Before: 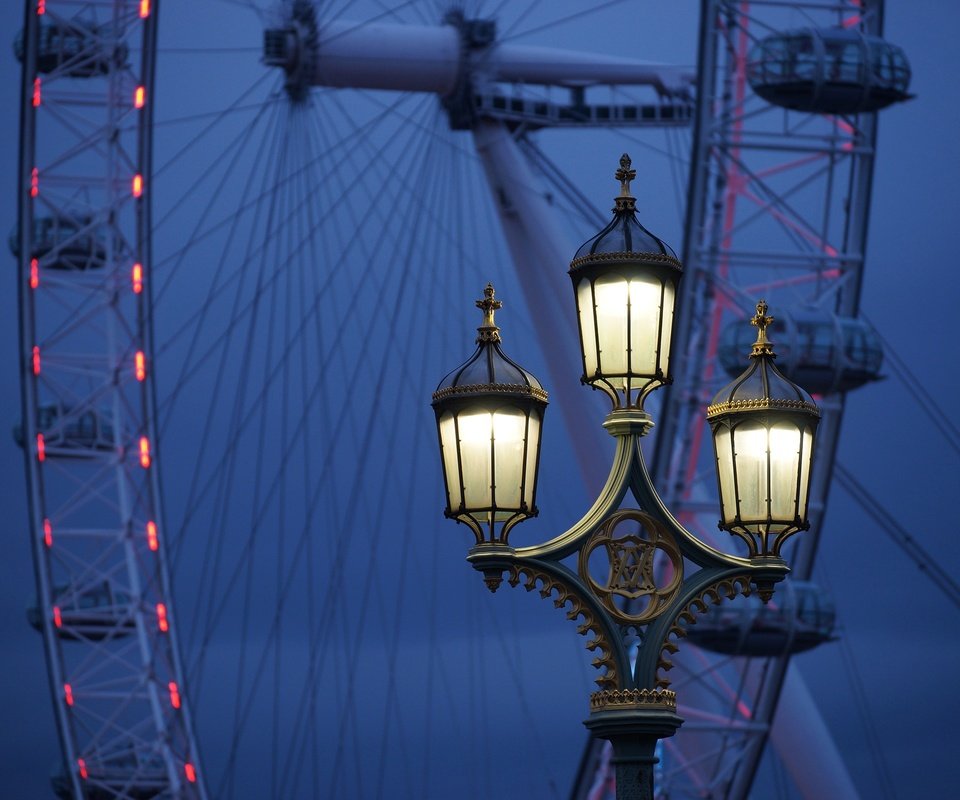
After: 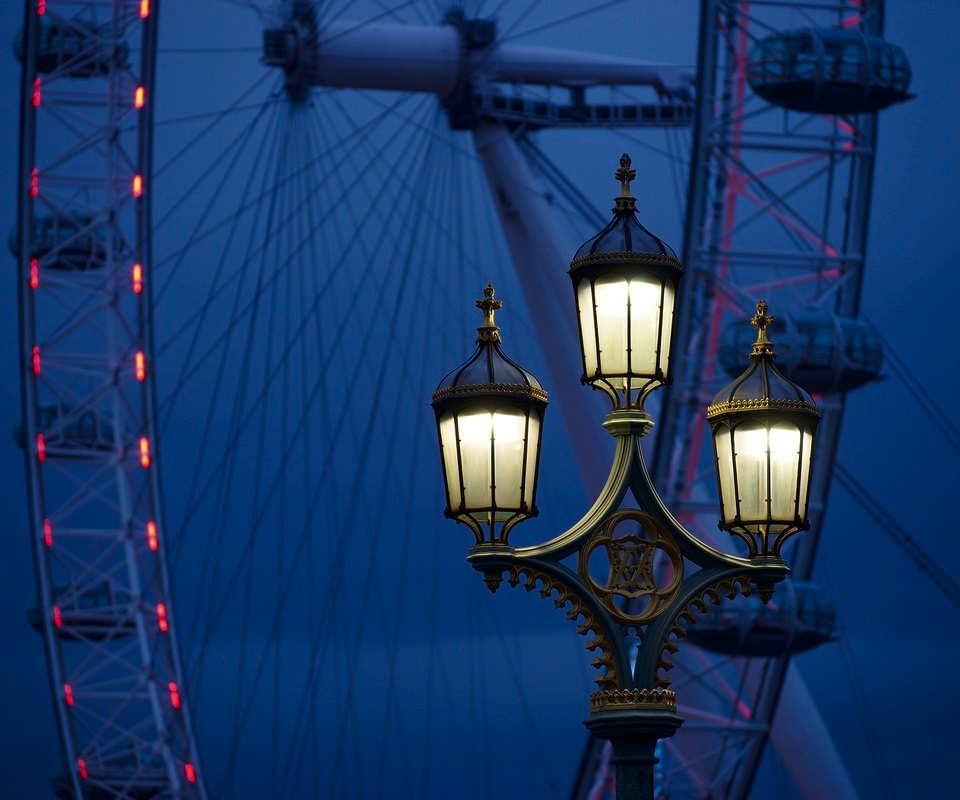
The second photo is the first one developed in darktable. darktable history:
exposure: compensate highlight preservation false
contrast brightness saturation: contrast 0.066, brightness -0.131, saturation 0.061
